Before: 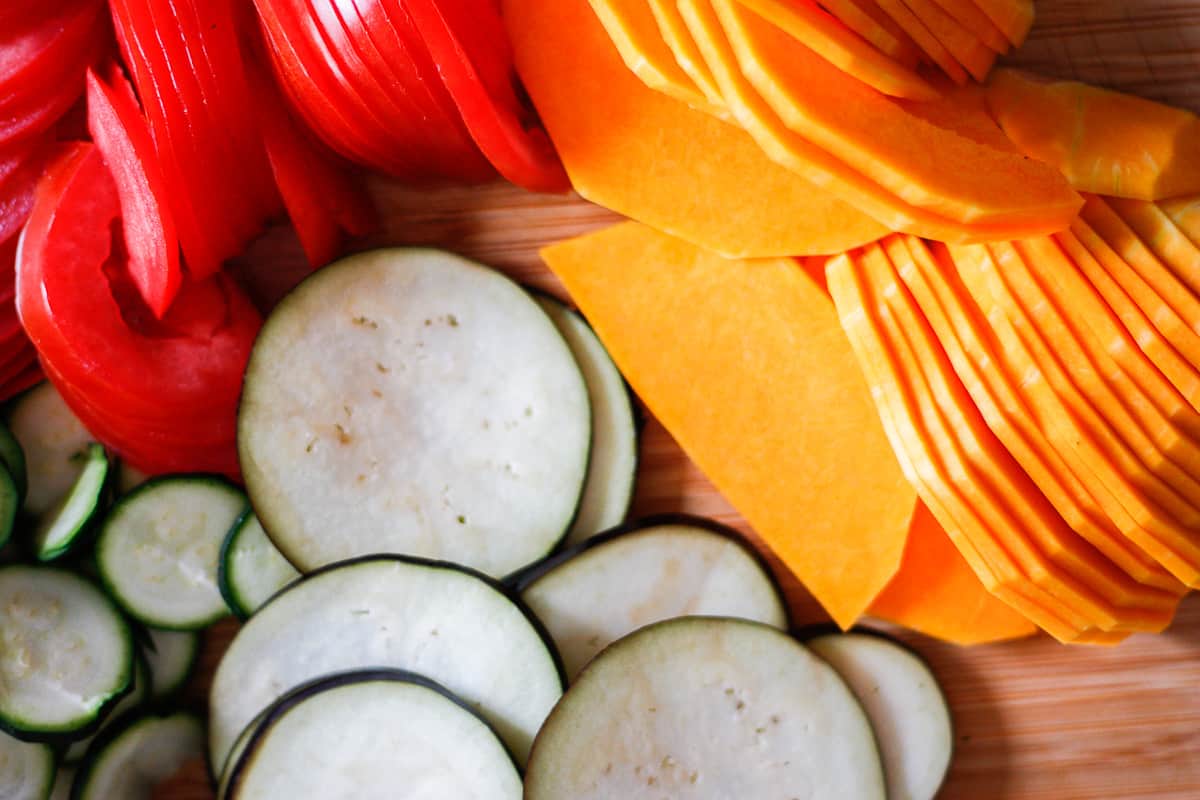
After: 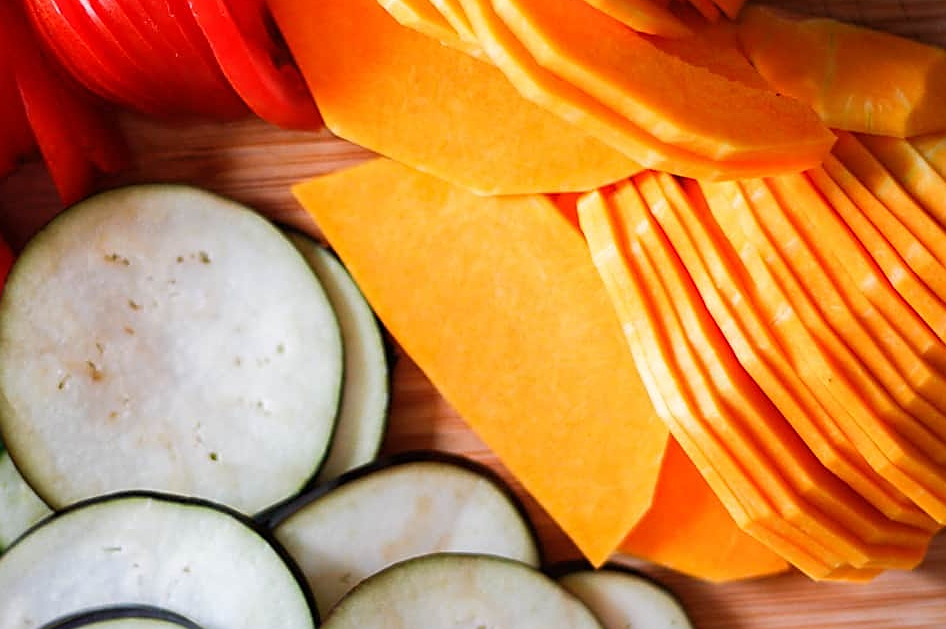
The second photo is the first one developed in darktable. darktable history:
crop and rotate: left 20.74%, top 7.912%, right 0.375%, bottom 13.378%
sharpen: on, module defaults
